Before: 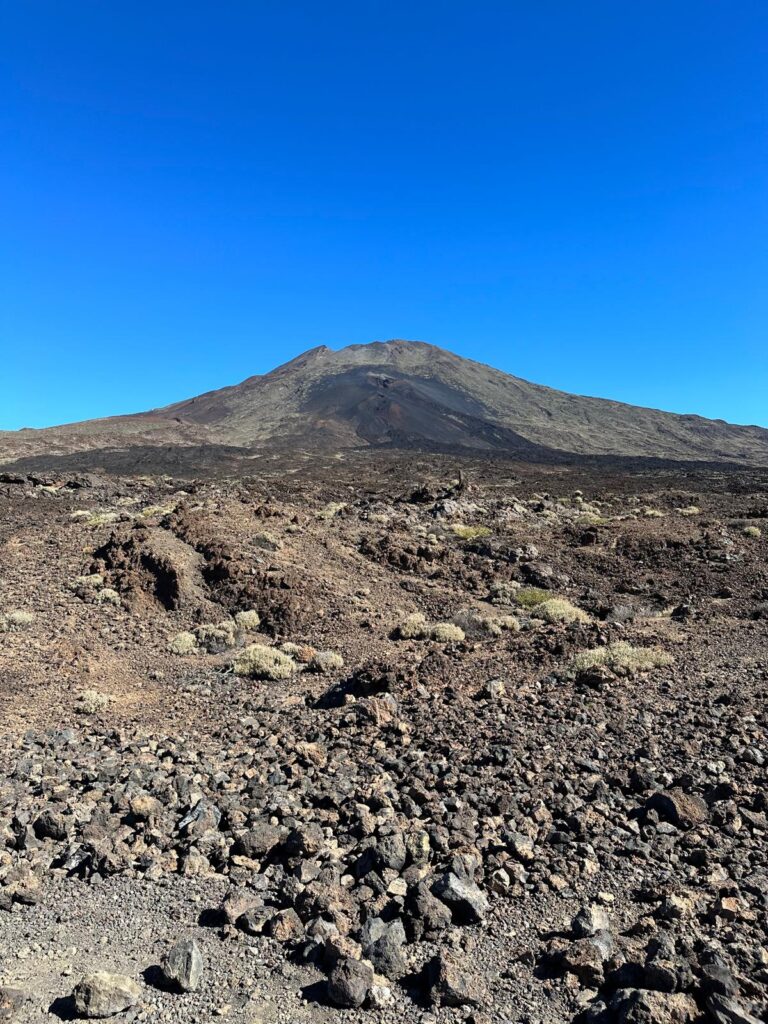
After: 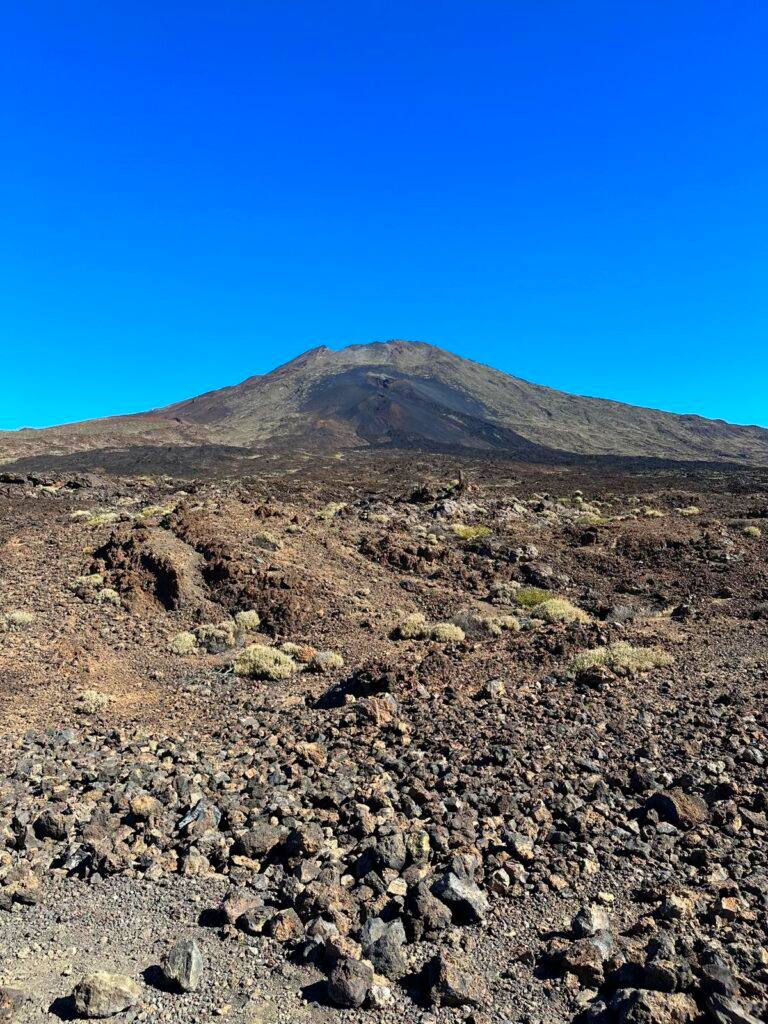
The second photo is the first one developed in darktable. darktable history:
contrast brightness saturation: brightness -0.017, saturation 0.353
